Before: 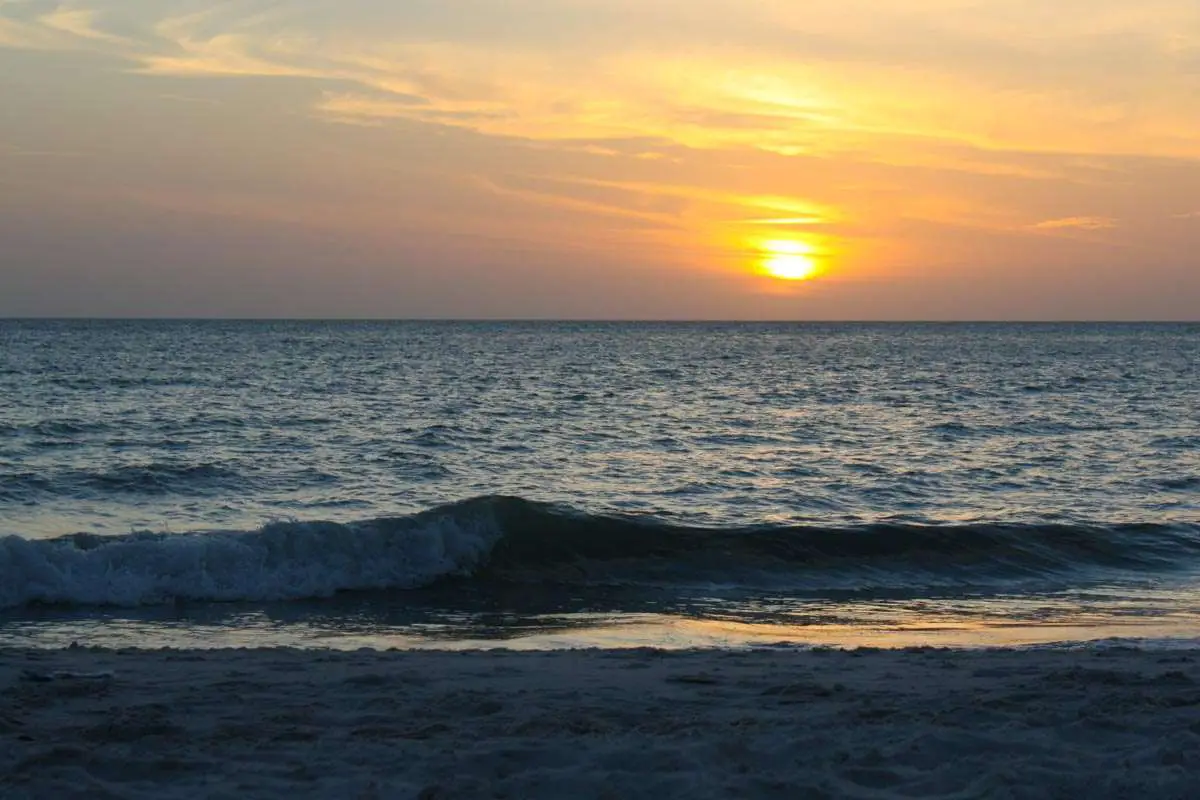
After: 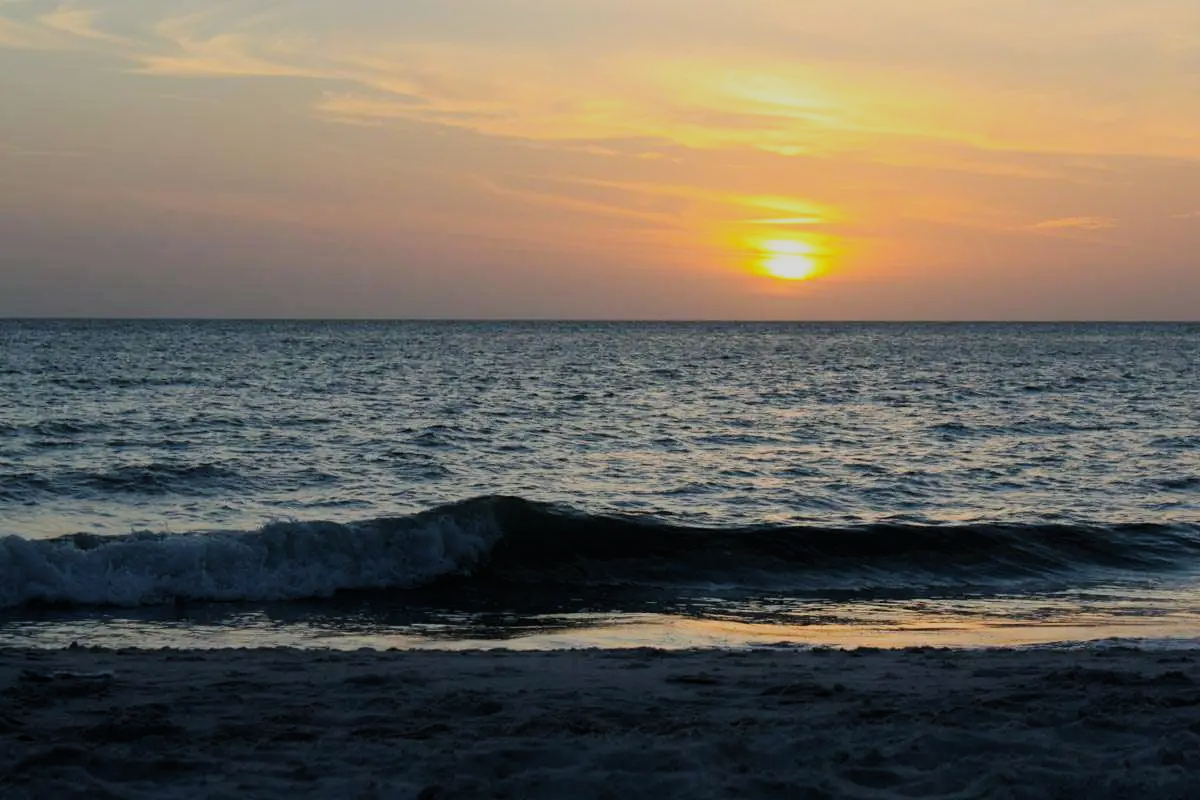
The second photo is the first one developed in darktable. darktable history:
exposure: exposure -0.041 EV, compensate highlight preservation false
filmic rgb: black relative exposure -7.65 EV, white relative exposure 4.56 EV, hardness 3.61, contrast 1.106
